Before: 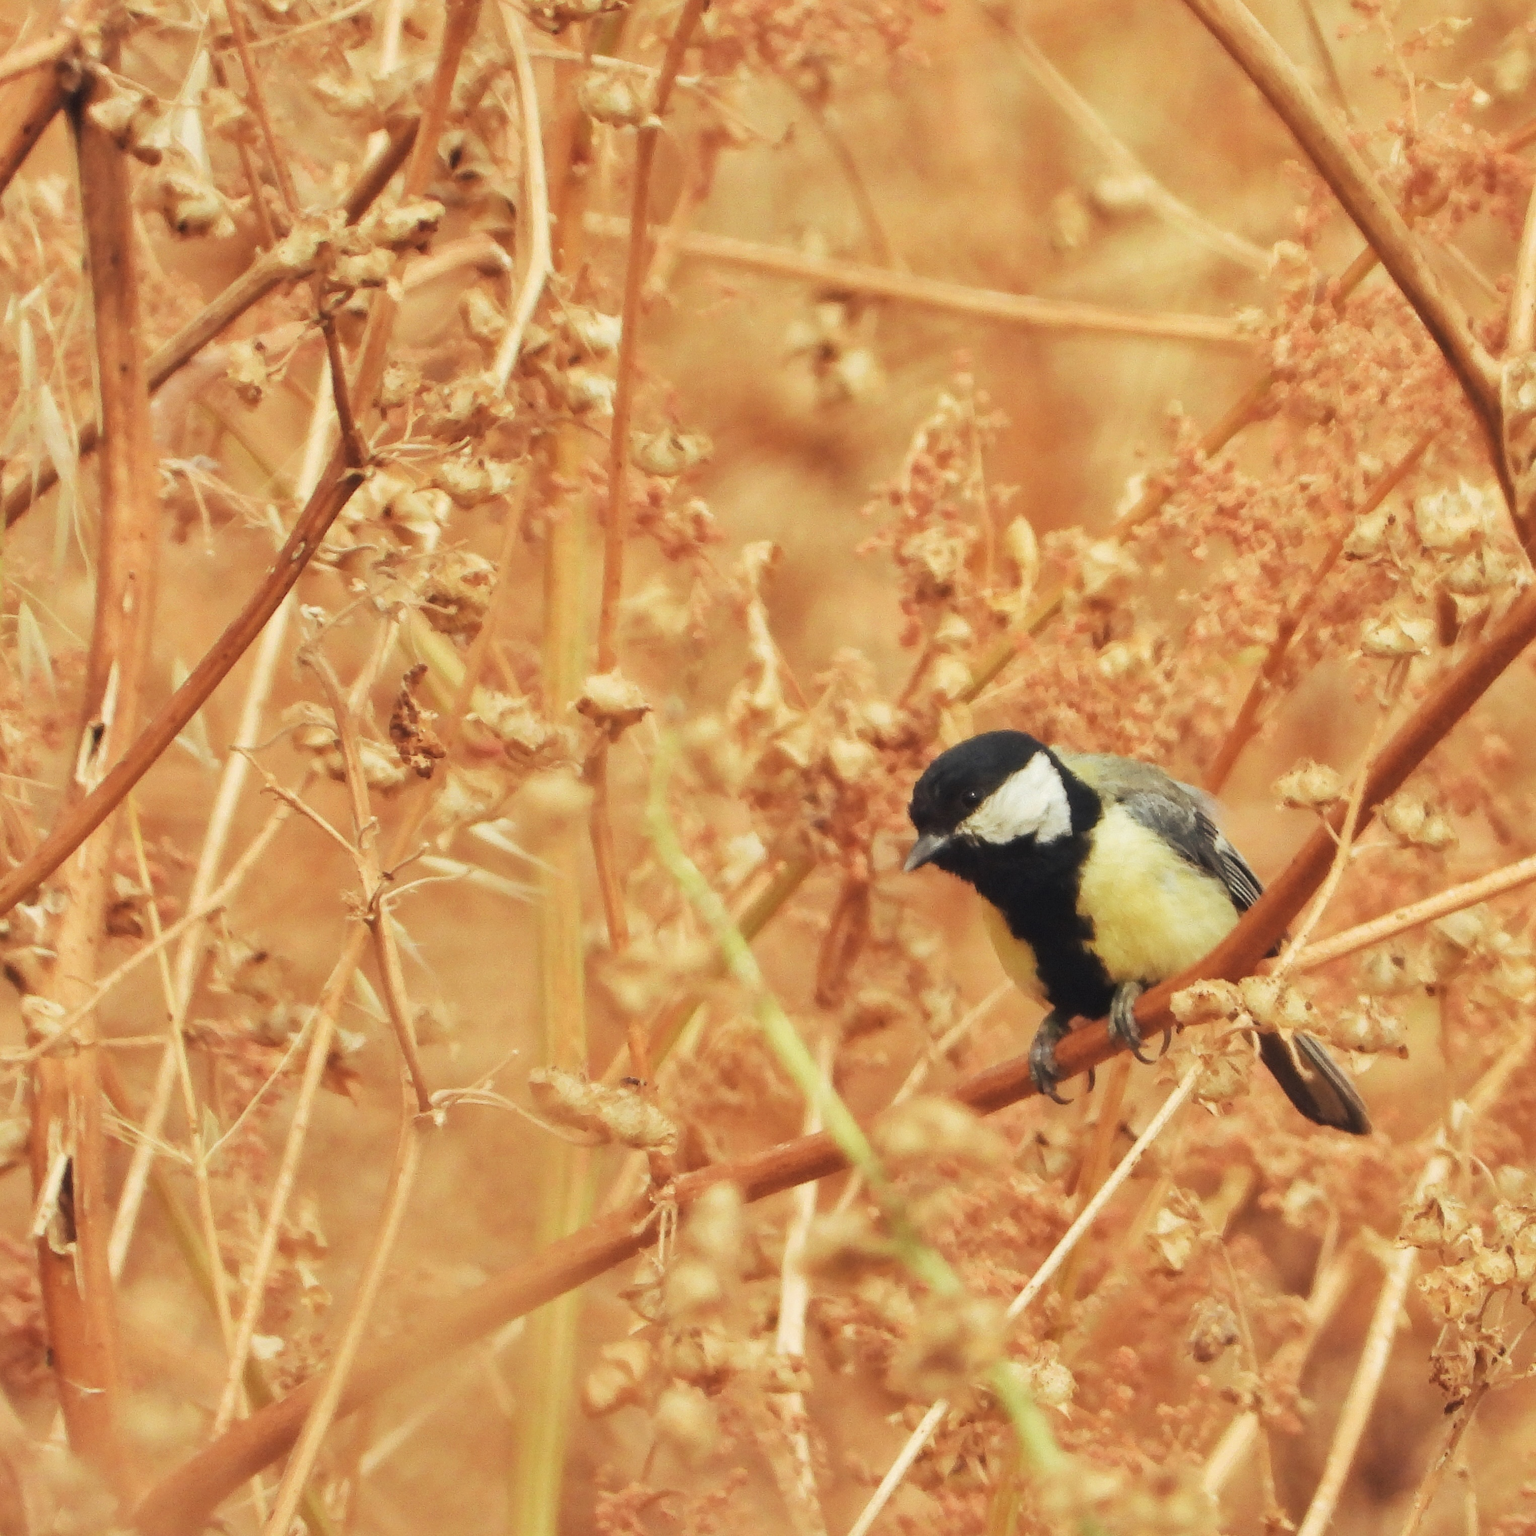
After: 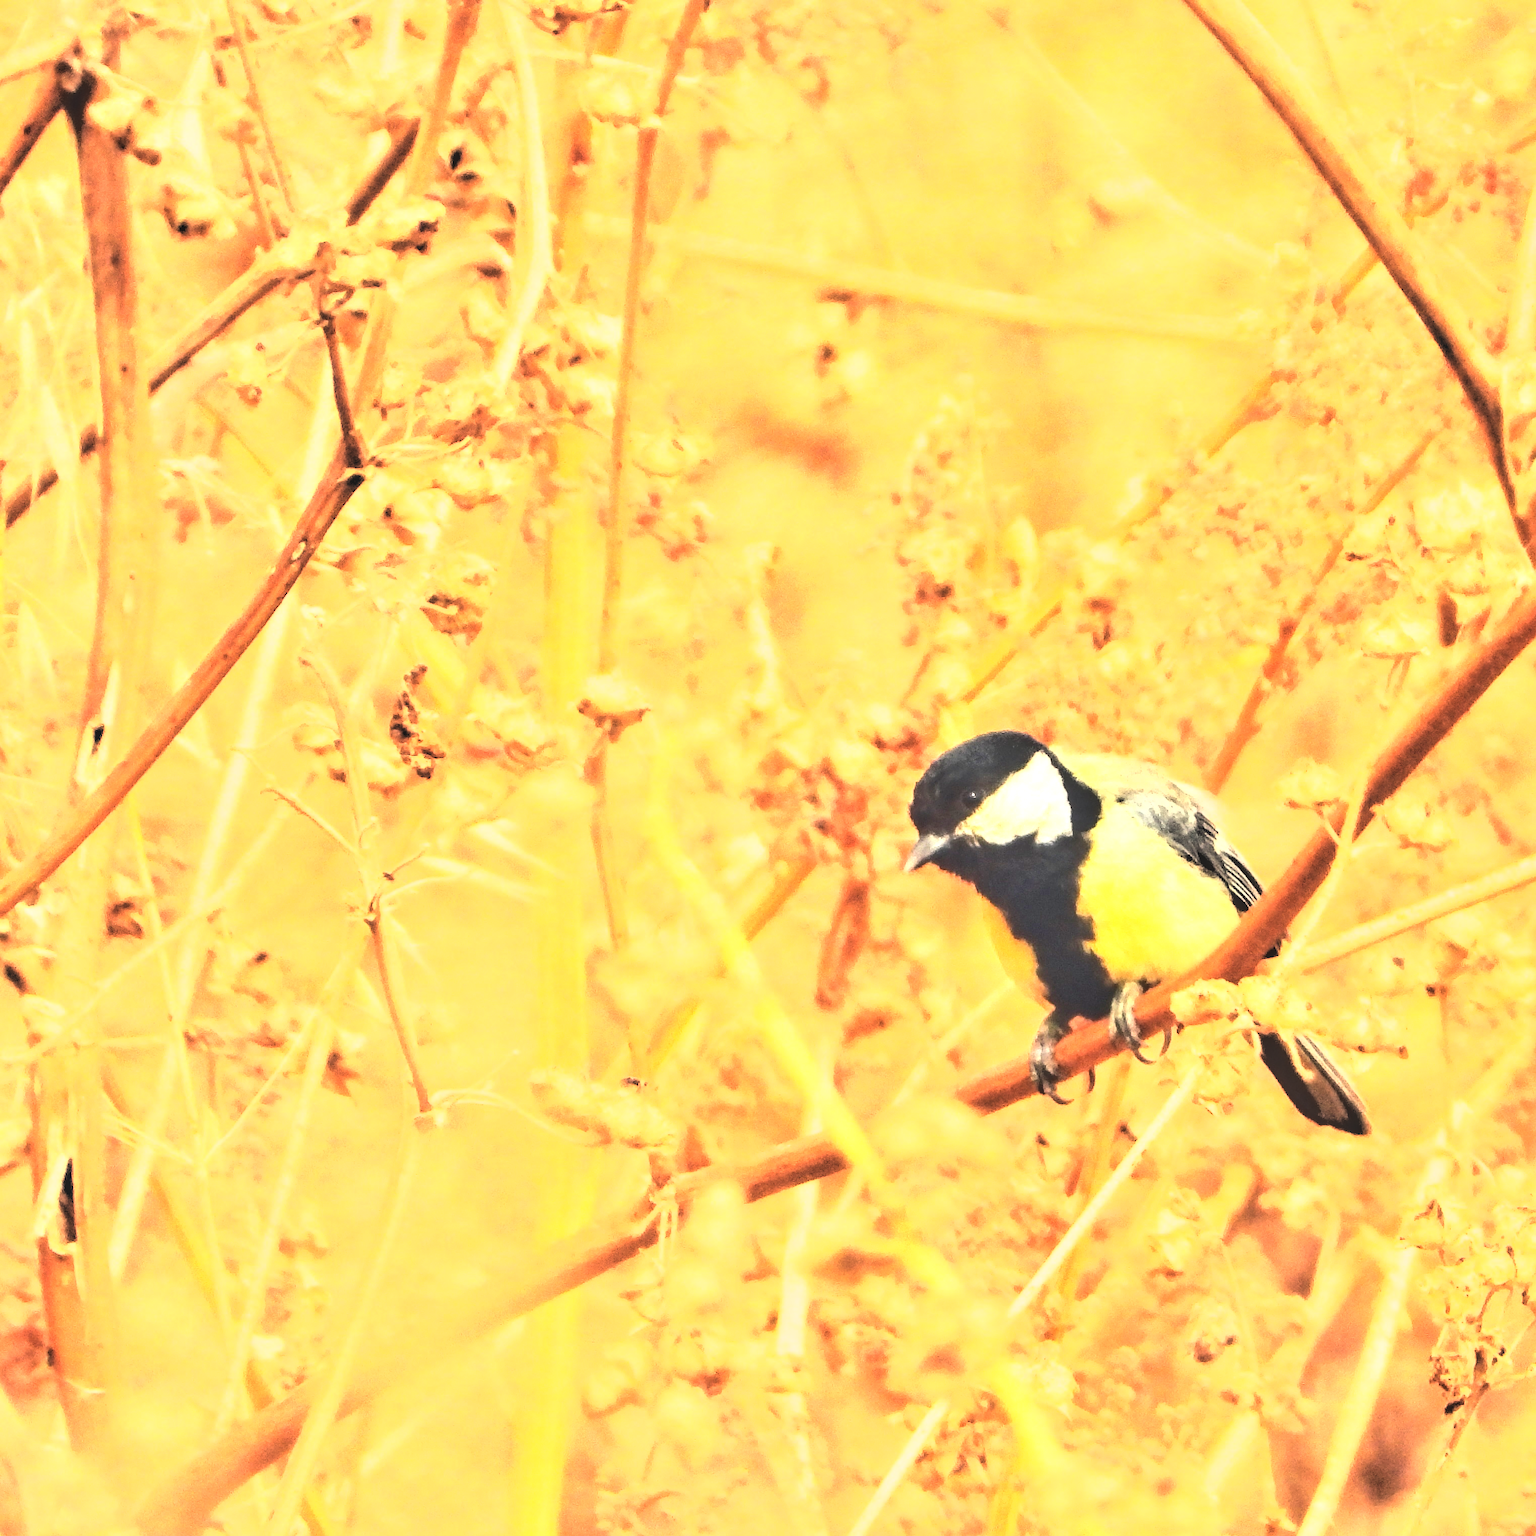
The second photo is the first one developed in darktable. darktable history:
contrast brightness saturation: contrast 0.2, brightness 0.16, saturation 0.22
local contrast: detail 110%
exposure: black level correction 0, exposure 1.7 EV, compensate exposure bias true, compensate highlight preservation false
shadows and highlights: highlights color adjustment 0%, soften with gaussian
